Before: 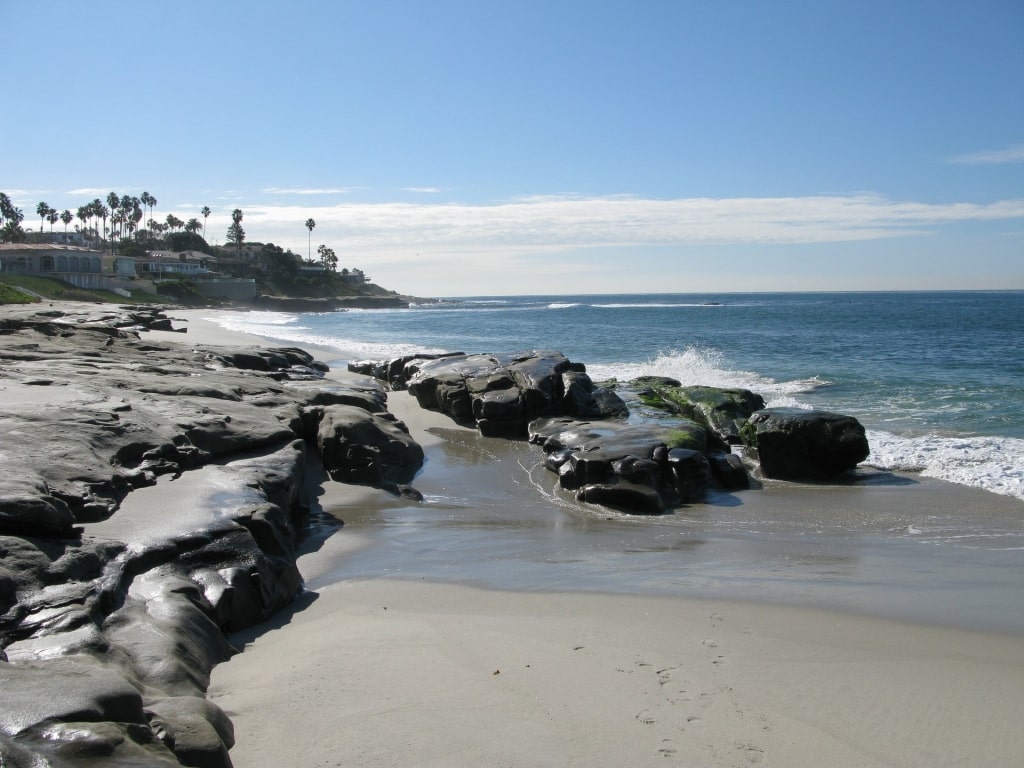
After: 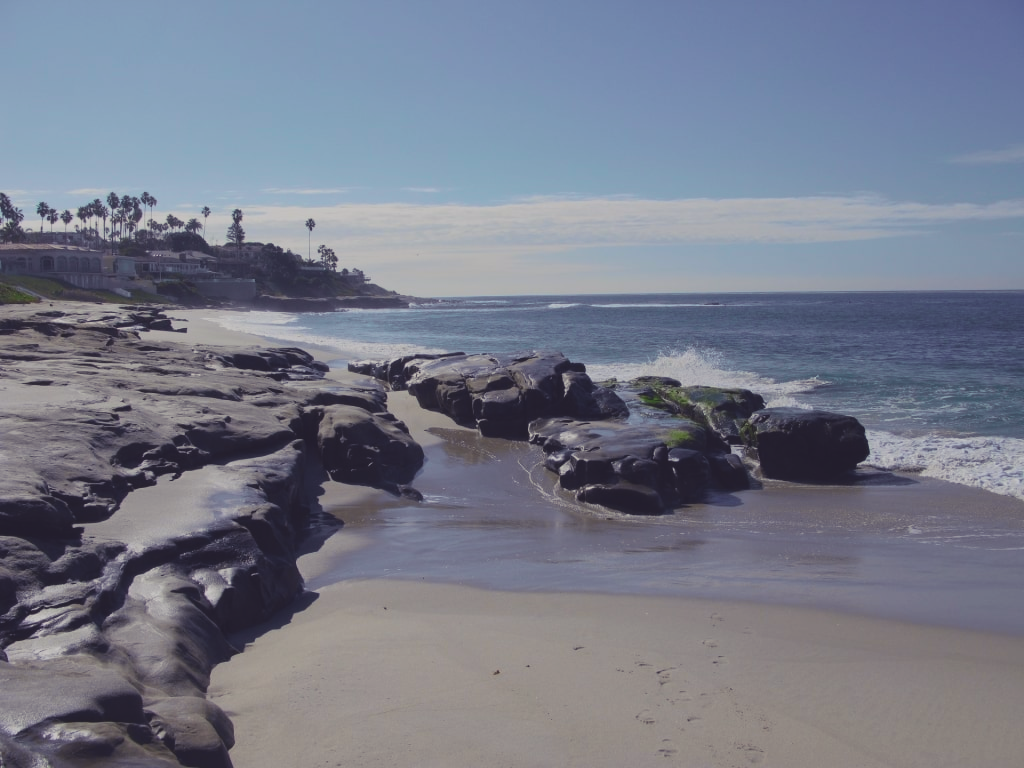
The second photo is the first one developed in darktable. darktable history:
tone curve: curves: ch0 [(0, 0.023) (0.113, 0.084) (0.285, 0.301) (0.673, 0.796) (0.845, 0.932) (0.994, 0.971)]; ch1 [(0, 0) (0.456, 0.437) (0.498, 0.5) (0.57, 0.559) (0.631, 0.639) (1, 1)]; ch2 [(0, 0) (0.417, 0.44) (0.46, 0.453) (0.502, 0.507) (0.55, 0.57) (0.67, 0.712) (1, 1)], color space Lab, independent channels, preserve colors none
exposure: black level correction -0.017, exposure -1.02 EV, compensate highlight preservation false
color balance rgb: shadows lift › luminance -21.462%, shadows lift › chroma 9.139%, shadows lift › hue 284.36°, linear chroma grading › global chroma 15.275%, perceptual saturation grading › global saturation 0.421%, contrast -29.614%
